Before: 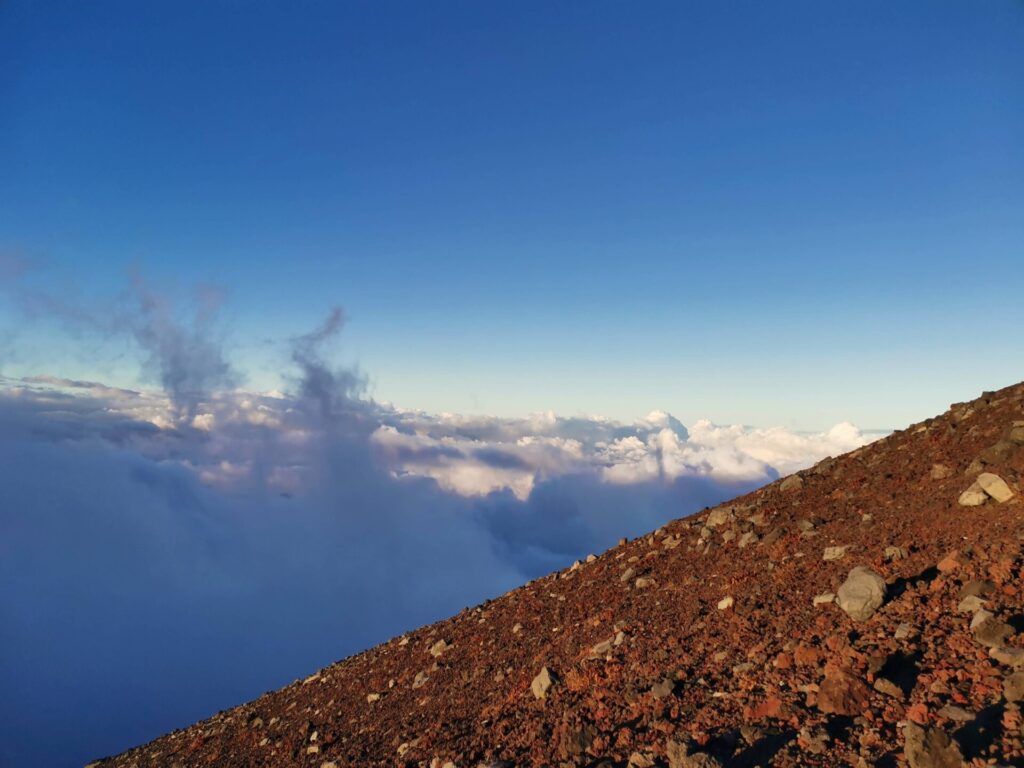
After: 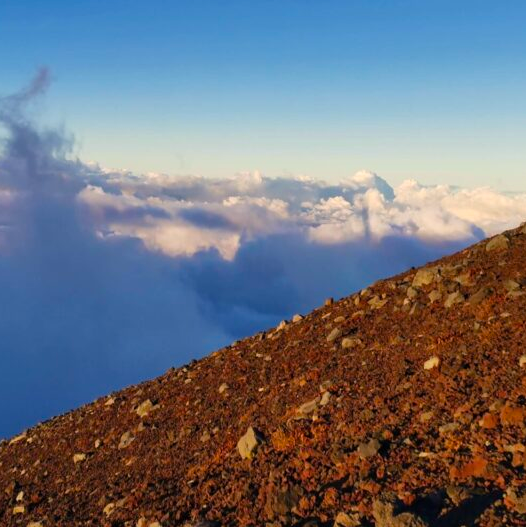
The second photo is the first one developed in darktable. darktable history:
crop and rotate: left 28.747%, top 31.29%, right 19.833%
color balance rgb: highlights gain › chroma 1.066%, highlights gain › hue 60.03°, perceptual saturation grading › global saturation 19.356%, global vibrance 20%
